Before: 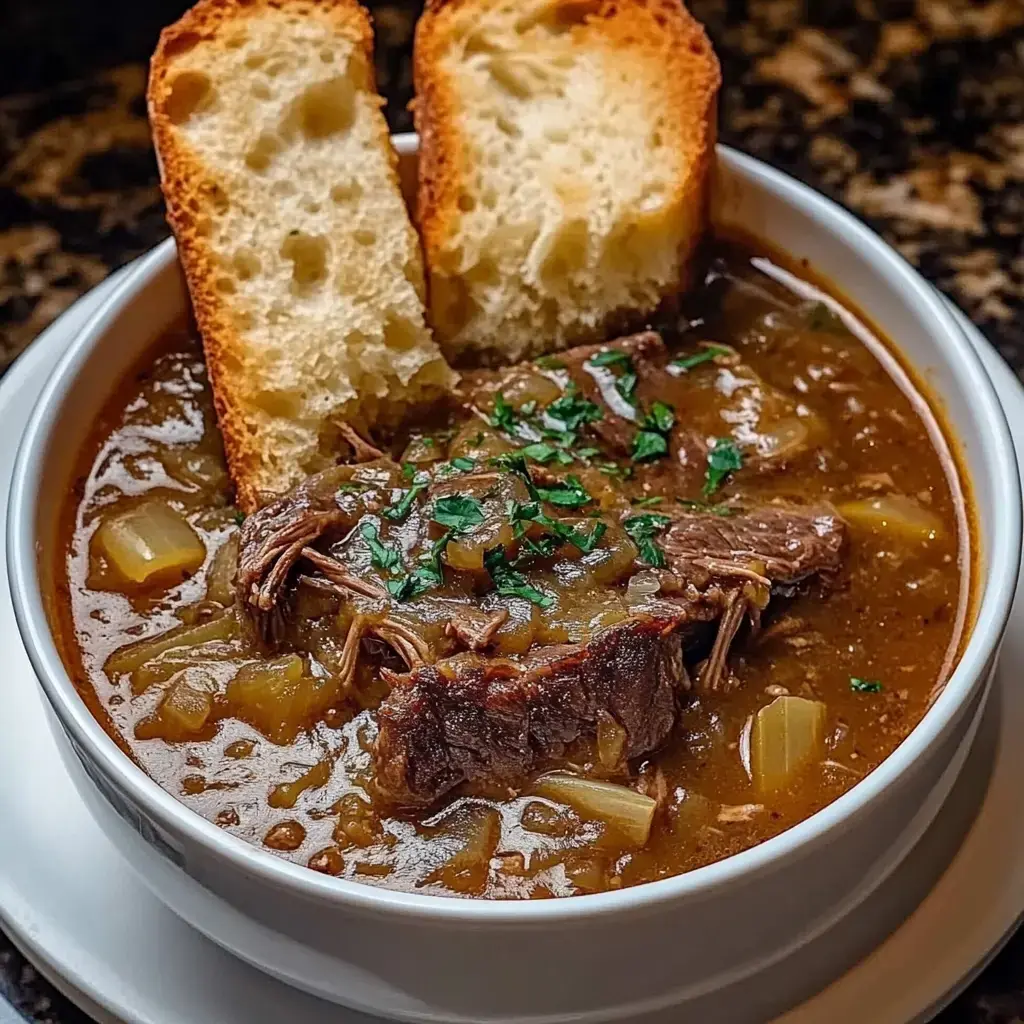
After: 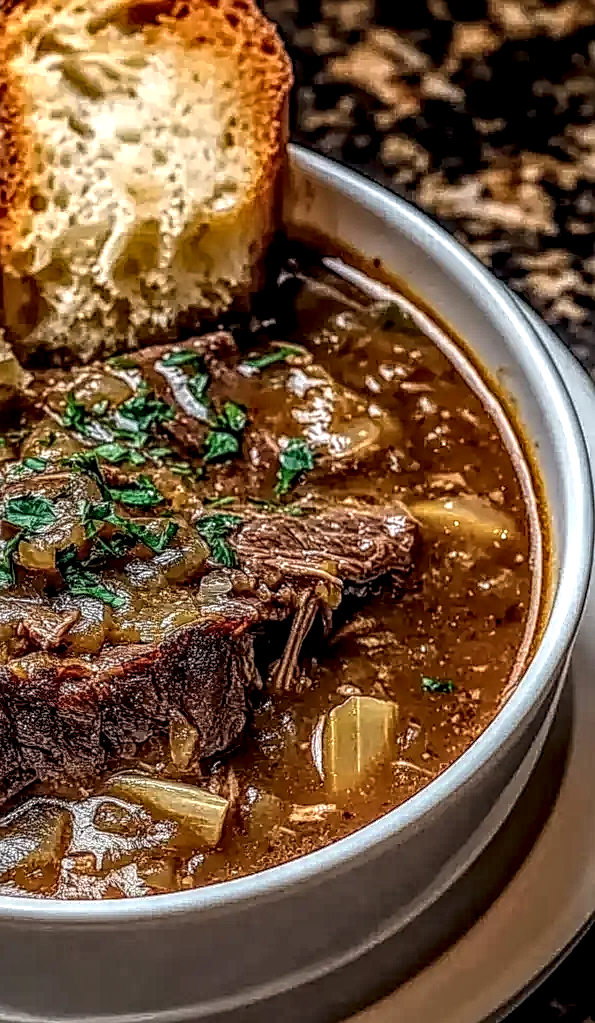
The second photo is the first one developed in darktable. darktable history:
sharpen: on, module defaults
local contrast: highlights 3%, shadows 7%, detail 299%, midtone range 0.3
crop: left 41.856%
